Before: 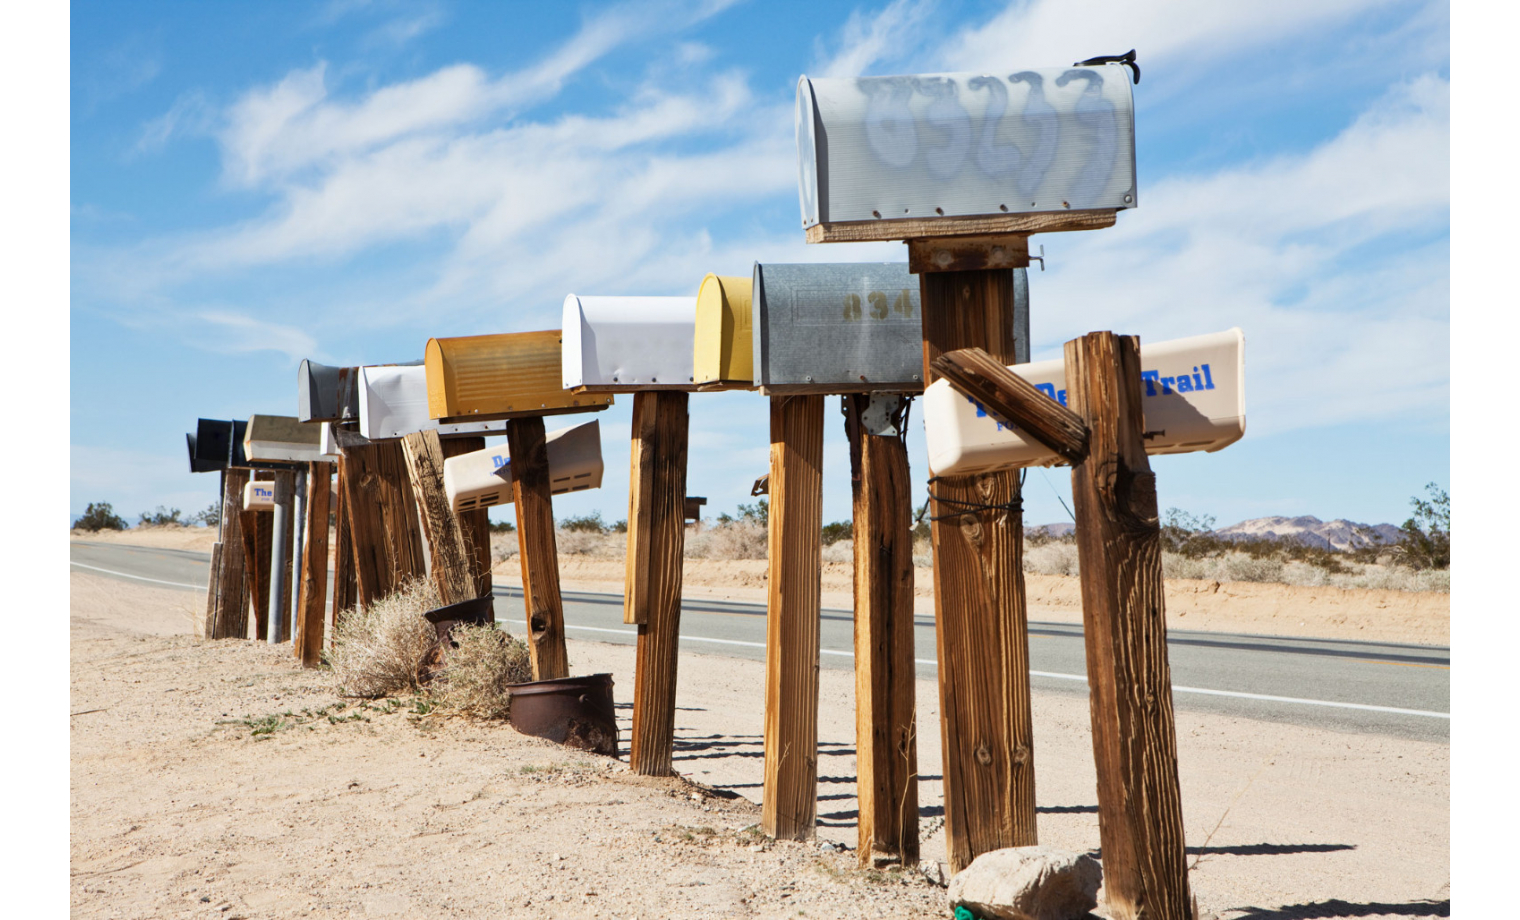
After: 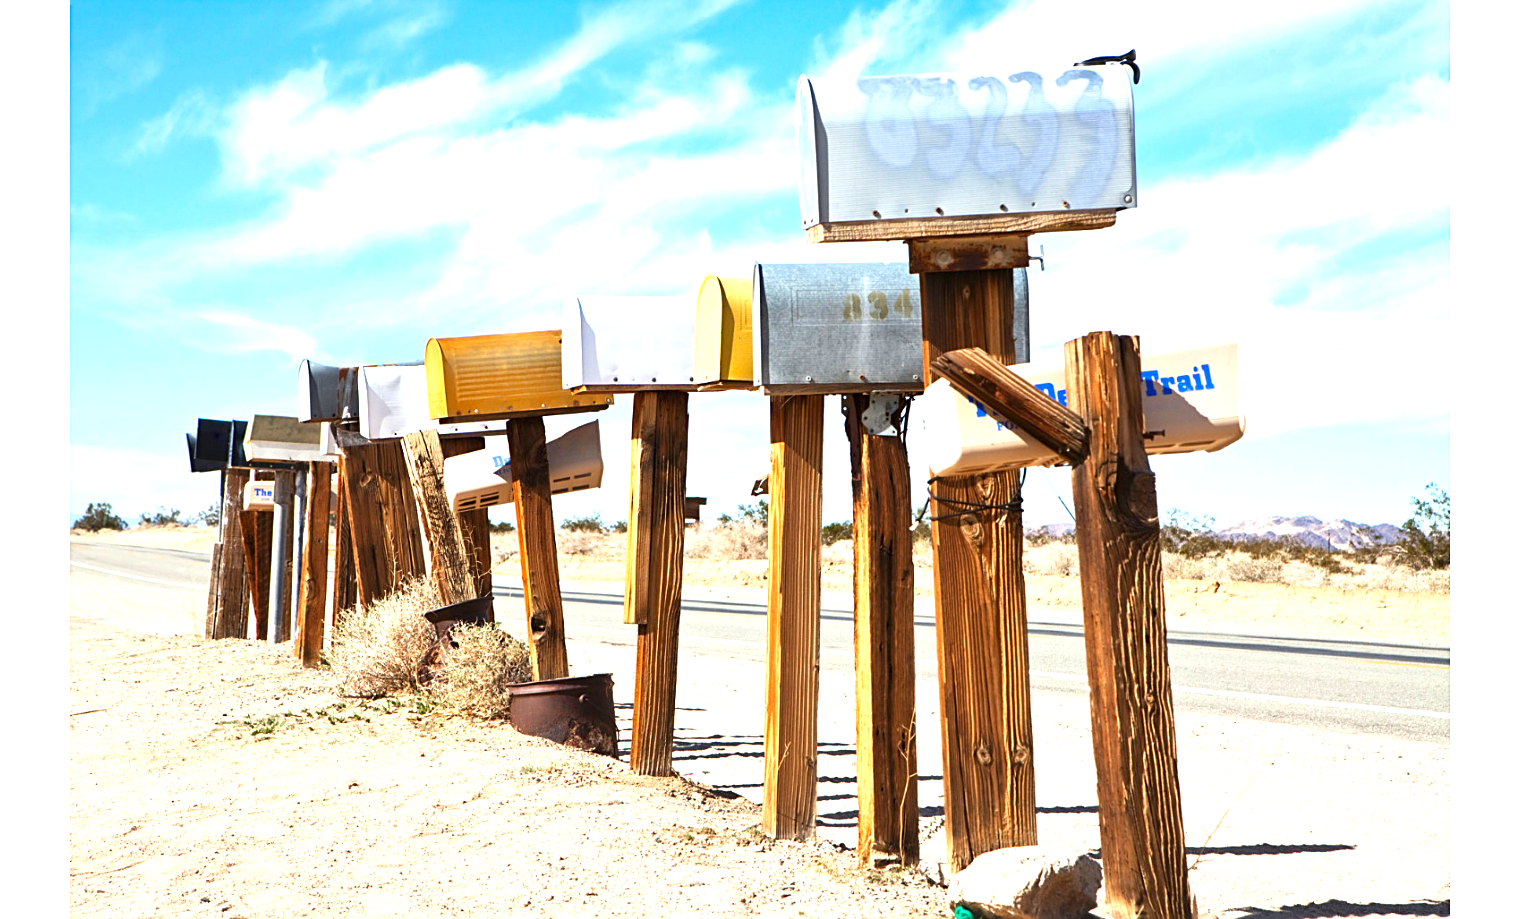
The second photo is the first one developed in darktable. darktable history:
sharpen: on, module defaults
contrast brightness saturation: contrast 0.082, saturation 0.203
exposure: black level correction 0, exposure 1.014 EV, compensate highlight preservation false
